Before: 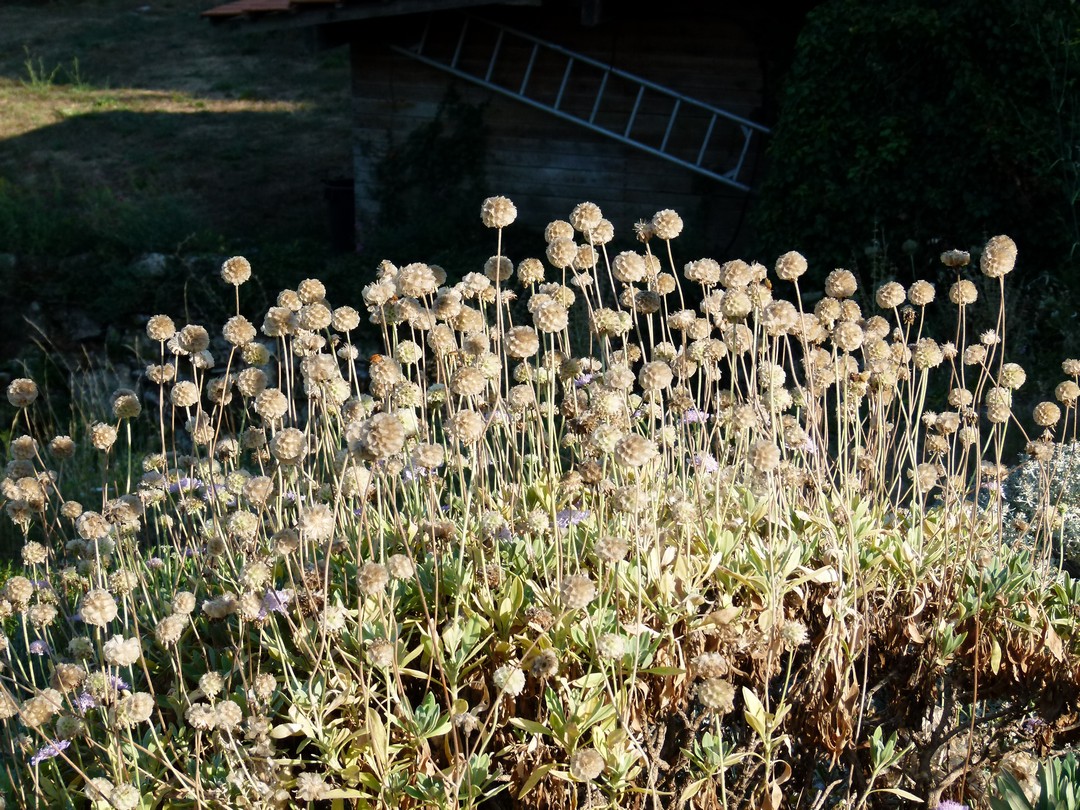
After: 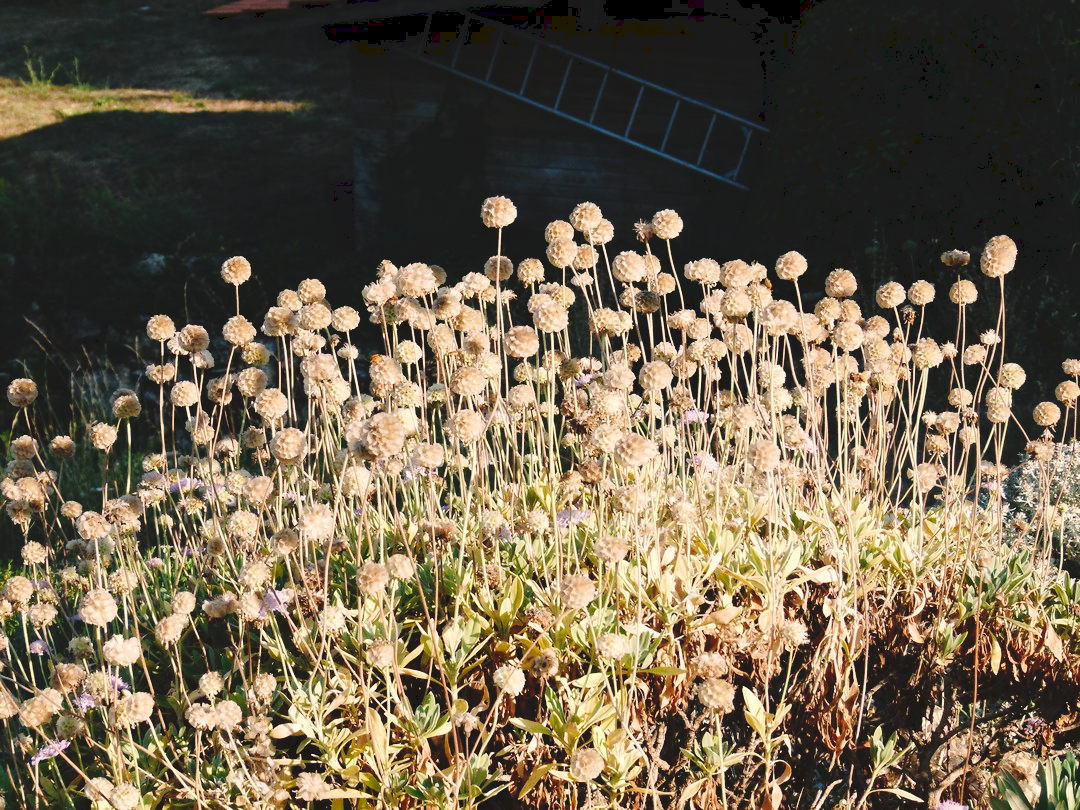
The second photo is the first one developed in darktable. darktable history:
tone curve: curves: ch0 [(0, 0) (0.003, 0.09) (0.011, 0.095) (0.025, 0.097) (0.044, 0.108) (0.069, 0.117) (0.1, 0.129) (0.136, 0.151) (0.177, 0.185) (0.224, 0.229) (0.277, 0.299) (0.335, 0.379) (0.399, 0.469) (0.468, 0.55) (0.543, 0.629) (0.623, 0.702) (0.709, 0.775) (0.801, 0.85) (0.898, 0.91) (1, 1)], preserve colors none
white balance: red 1.127, blue 0.943
